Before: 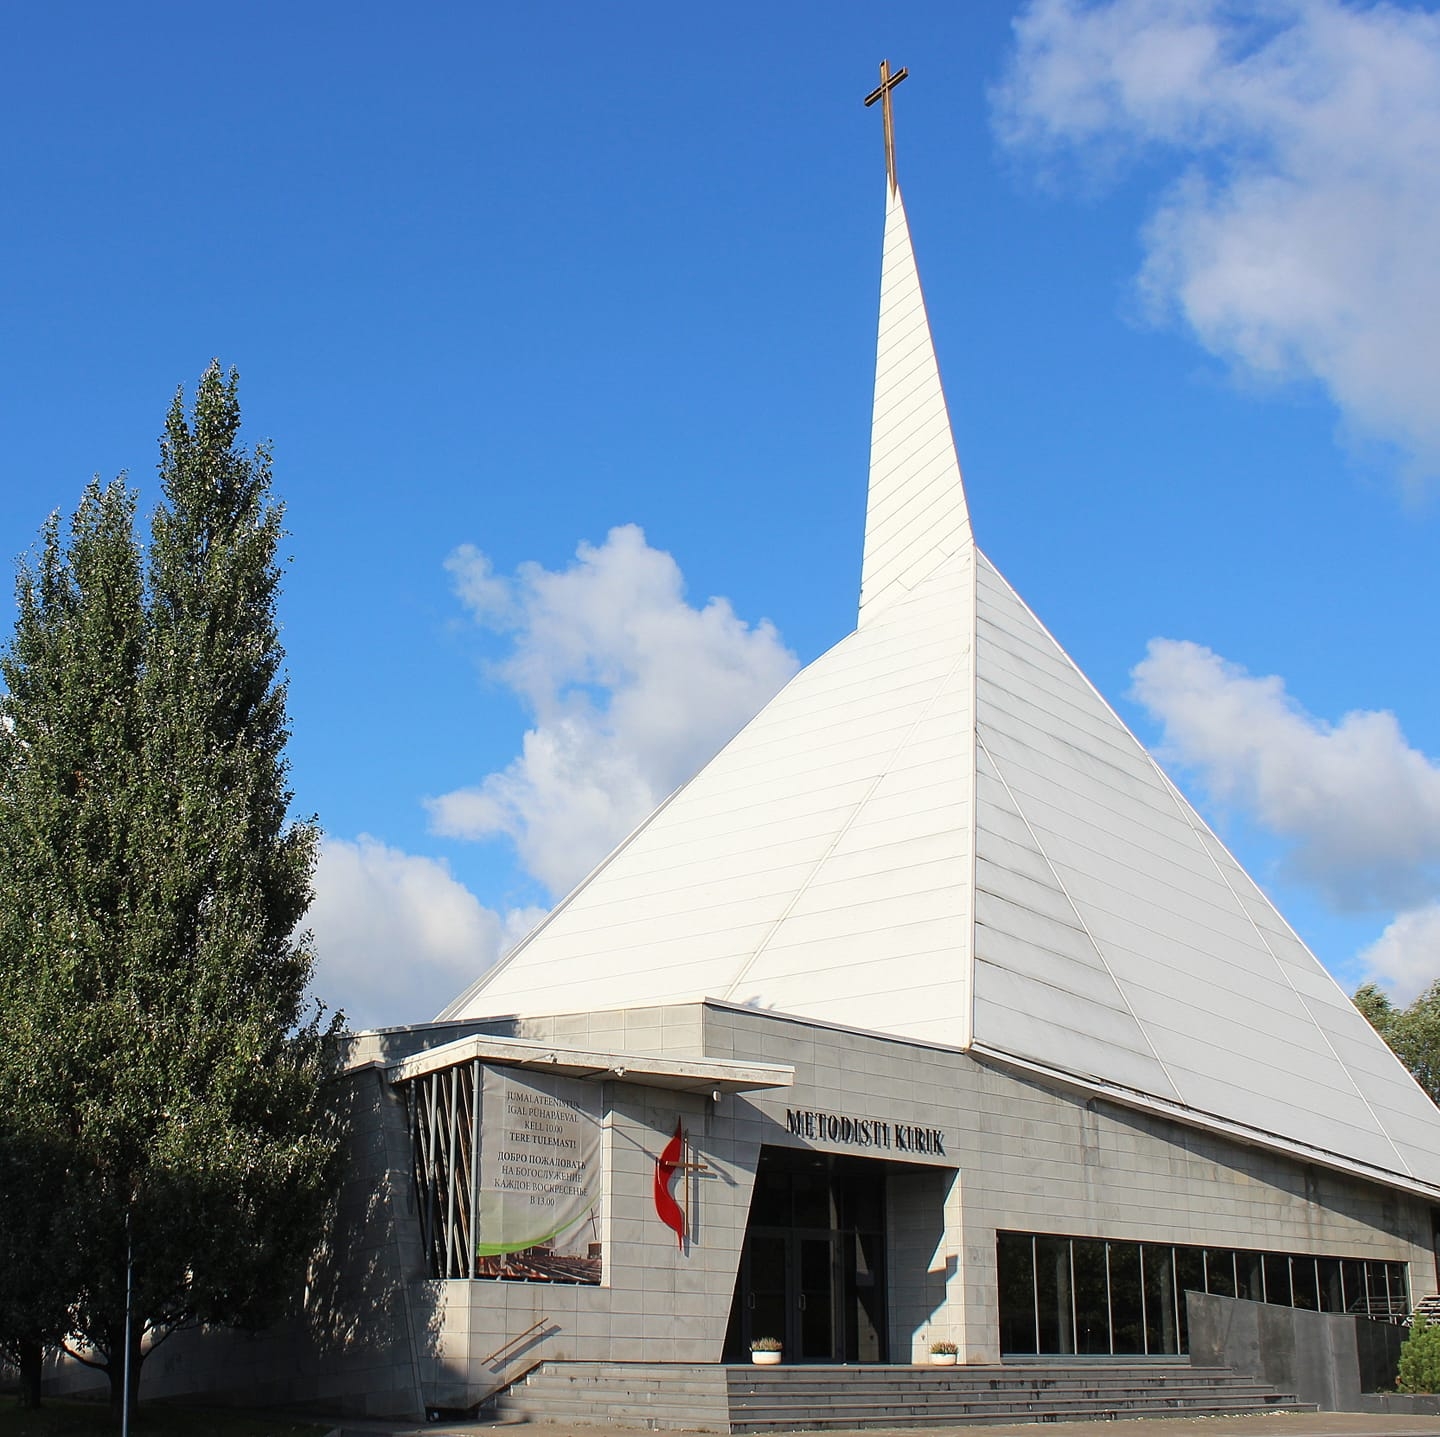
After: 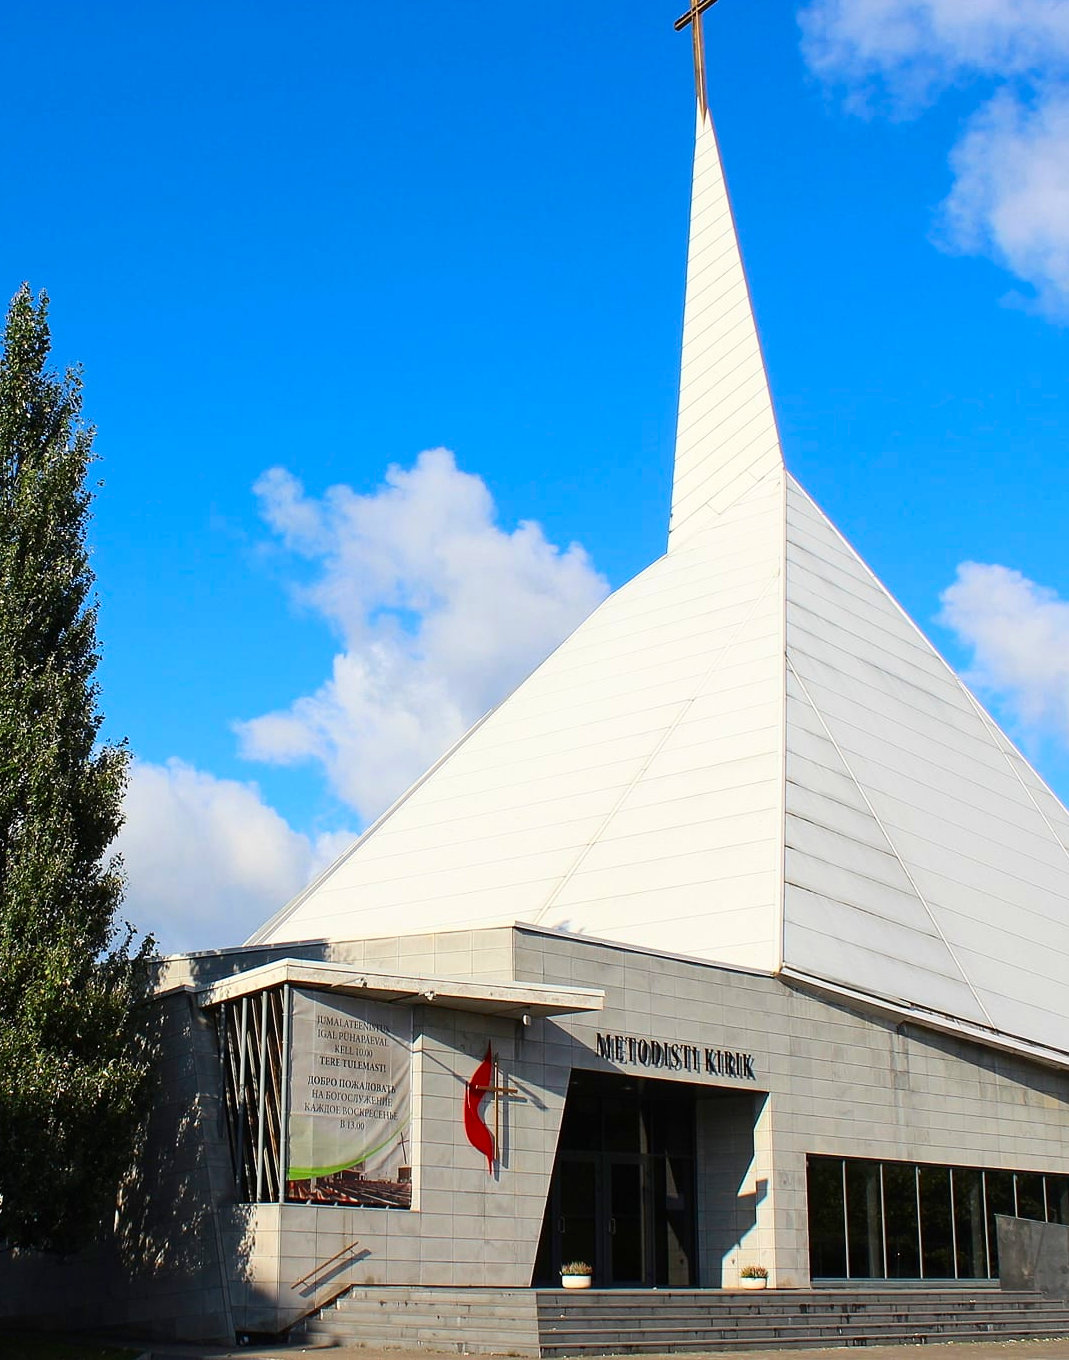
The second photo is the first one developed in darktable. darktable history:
contrast brightness saturation: contrast 0.158, saturation 0.329
crop and rotate: left 13.199%, top 5.335%, right 12.564%
